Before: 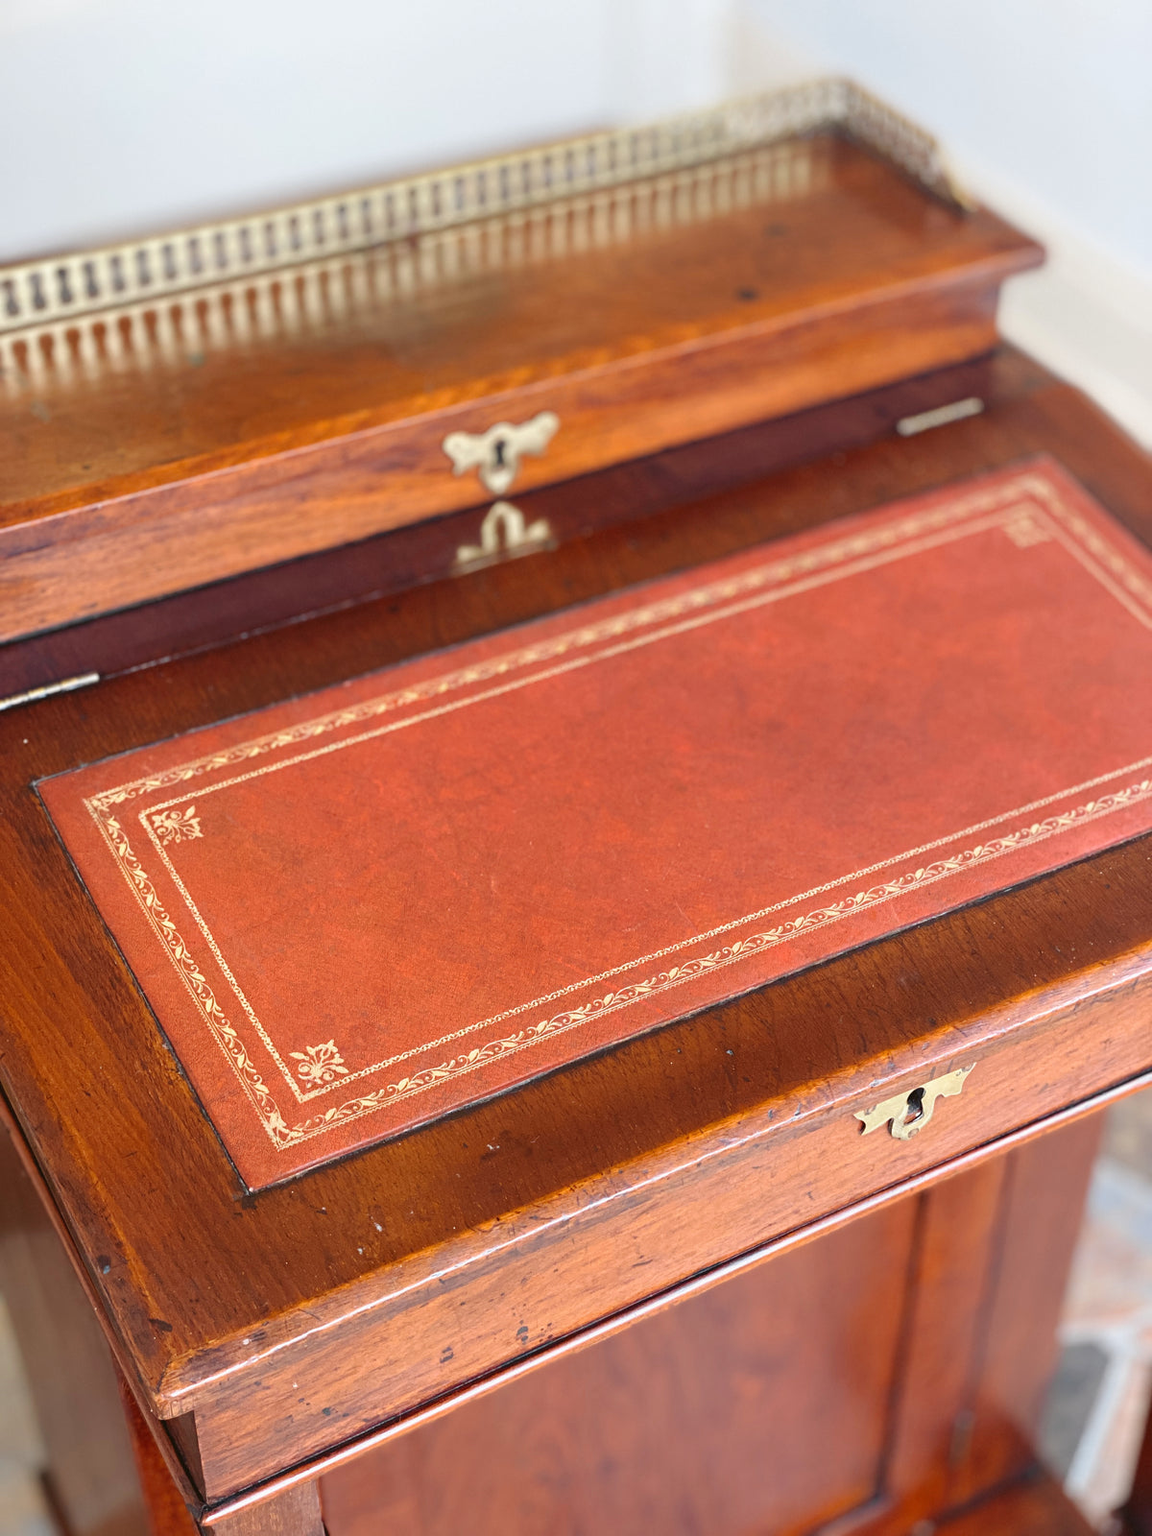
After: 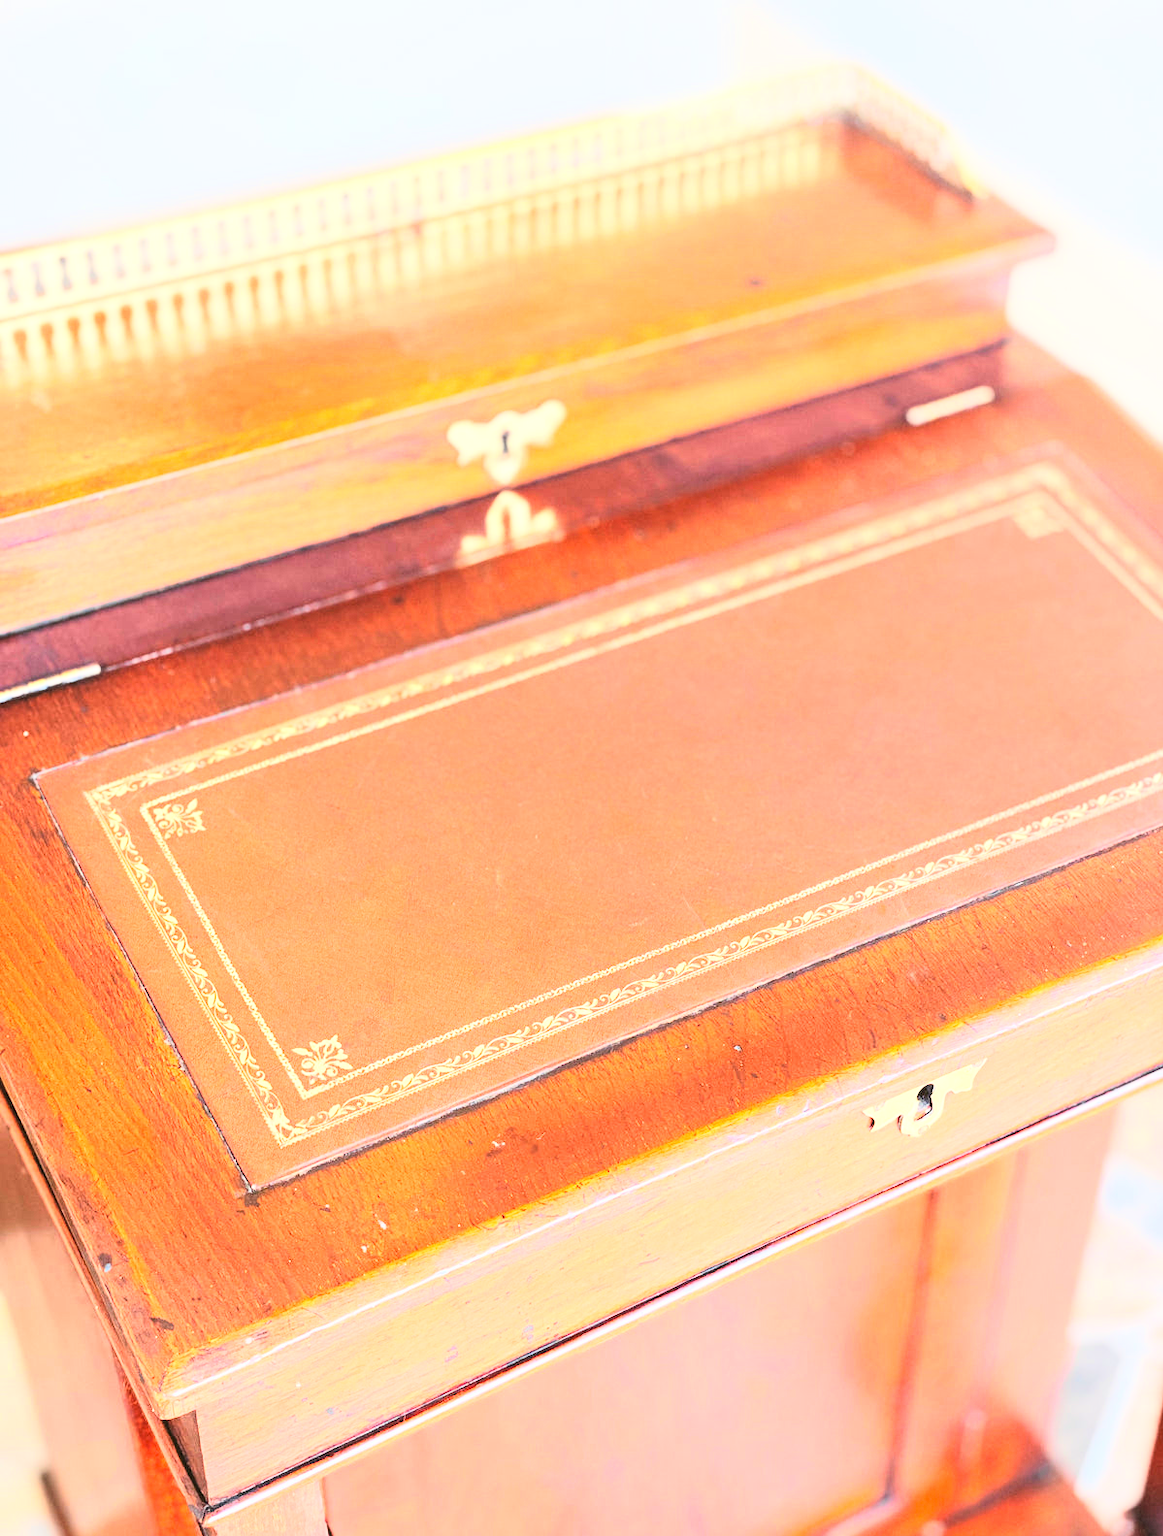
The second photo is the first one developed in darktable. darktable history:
crop: top 1.049%, right 0.001%
tone curve: curves: ch0 [(0, 0) (0.417, 0.851) (1, 1)]
